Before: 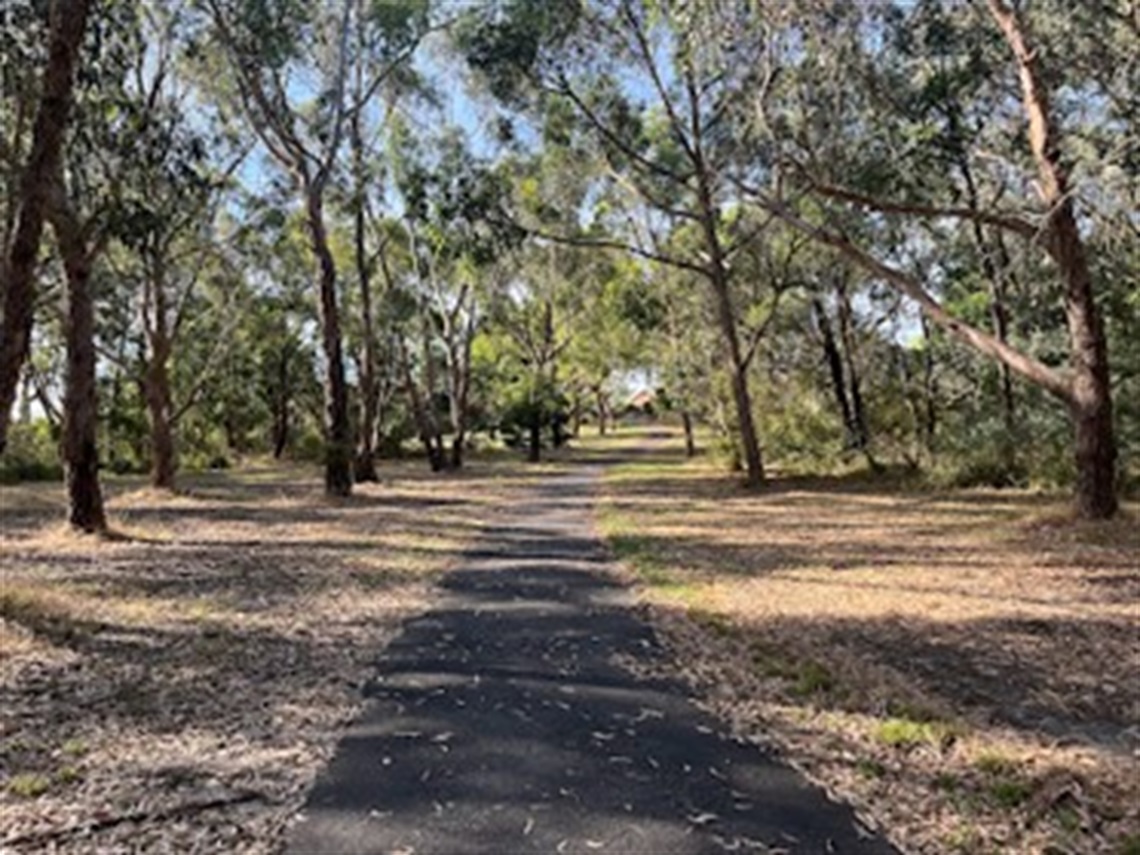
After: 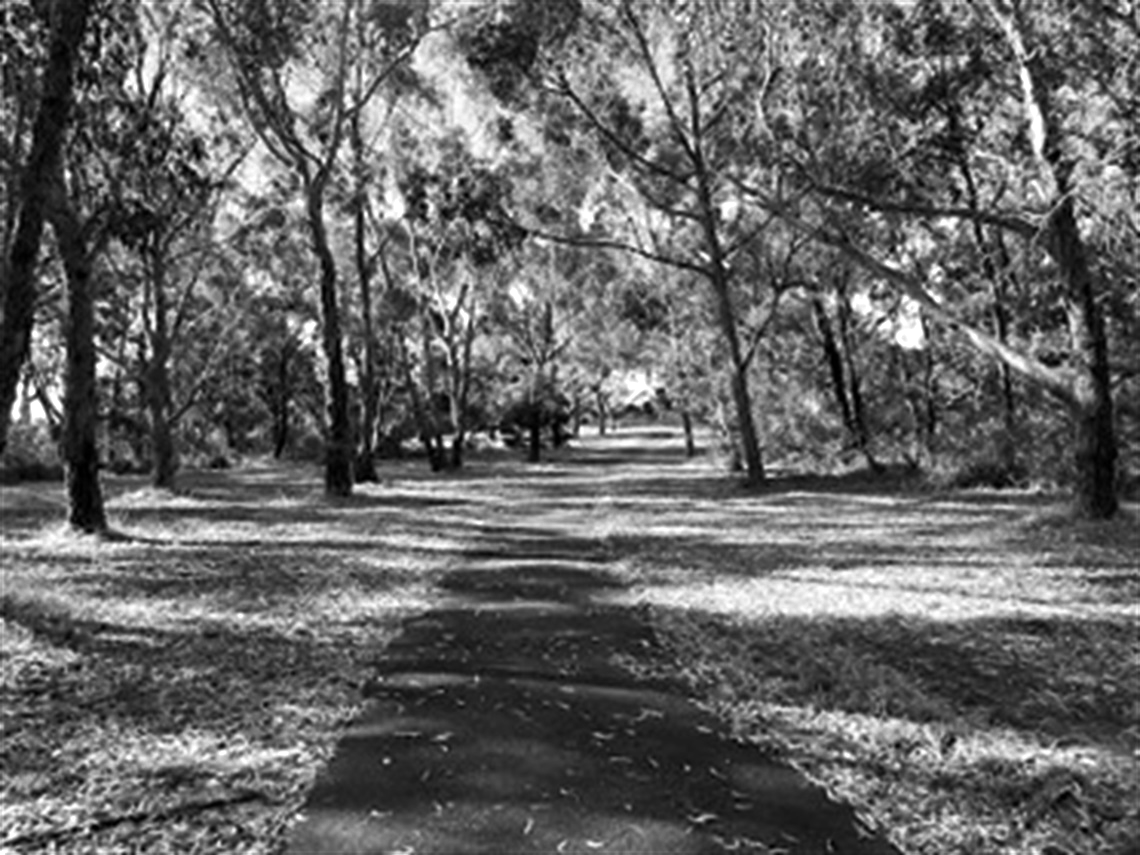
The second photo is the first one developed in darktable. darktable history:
color balance rgb: linear chroma grading › global chroma 9%, perceptual saturation grading › global saturation 36%, perceptual saturation grading › shadows 35%, perceptual brilliance grading › global brilliance 15%, perceptual brilliance grading › shadows -35%, global vibrance 15%
monochrome: on, module defaults
